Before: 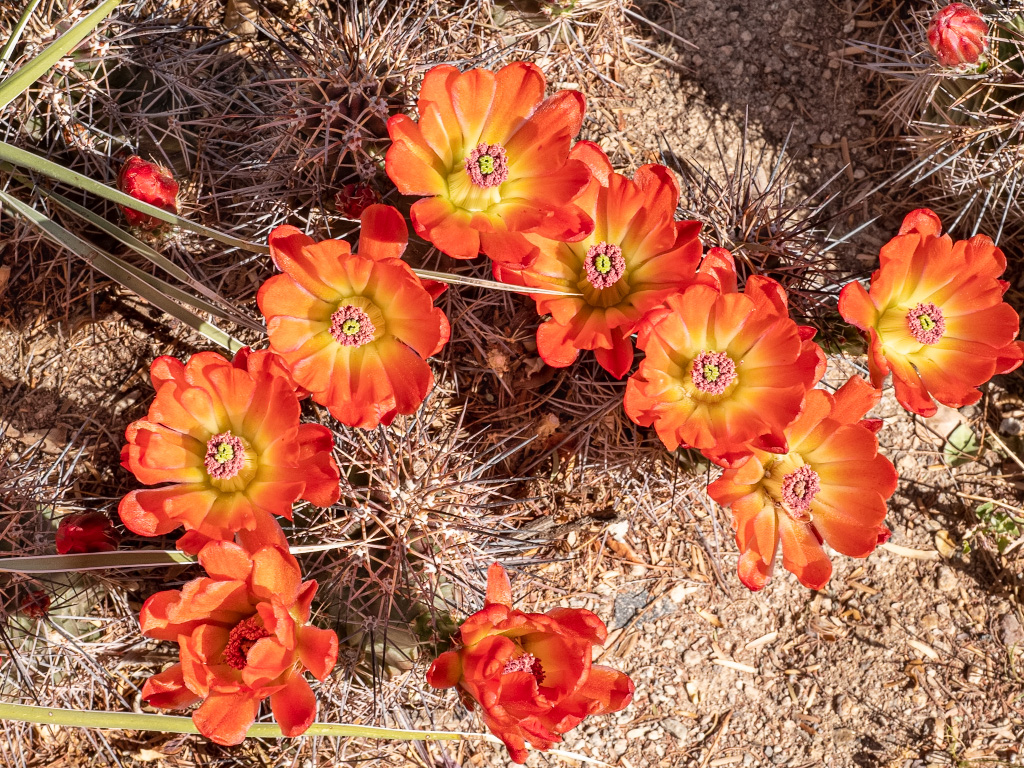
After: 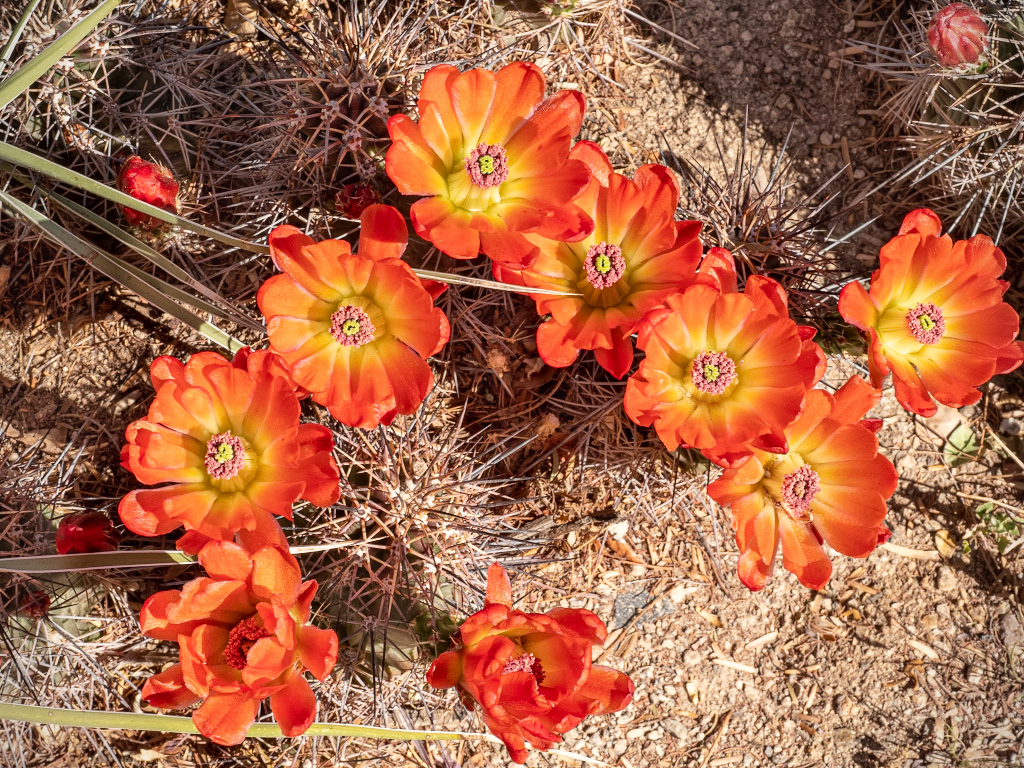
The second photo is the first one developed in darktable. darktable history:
vignetting: fall-off start 92.6%, brightness -0.52, saturation -0.51, center (-0.012, 0)
color correction: highlights b* 3
